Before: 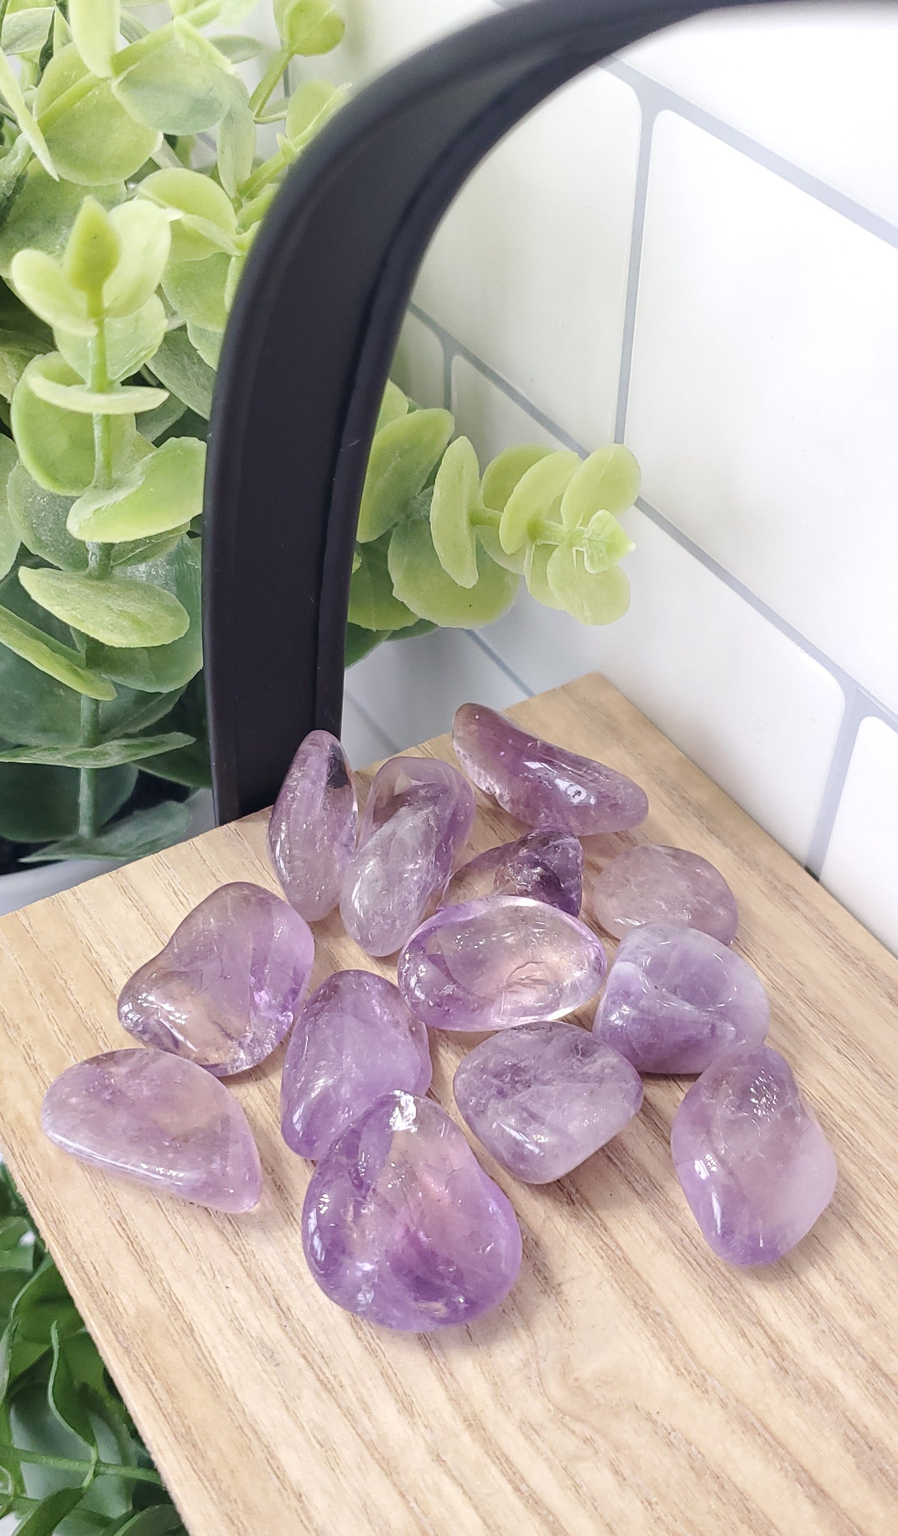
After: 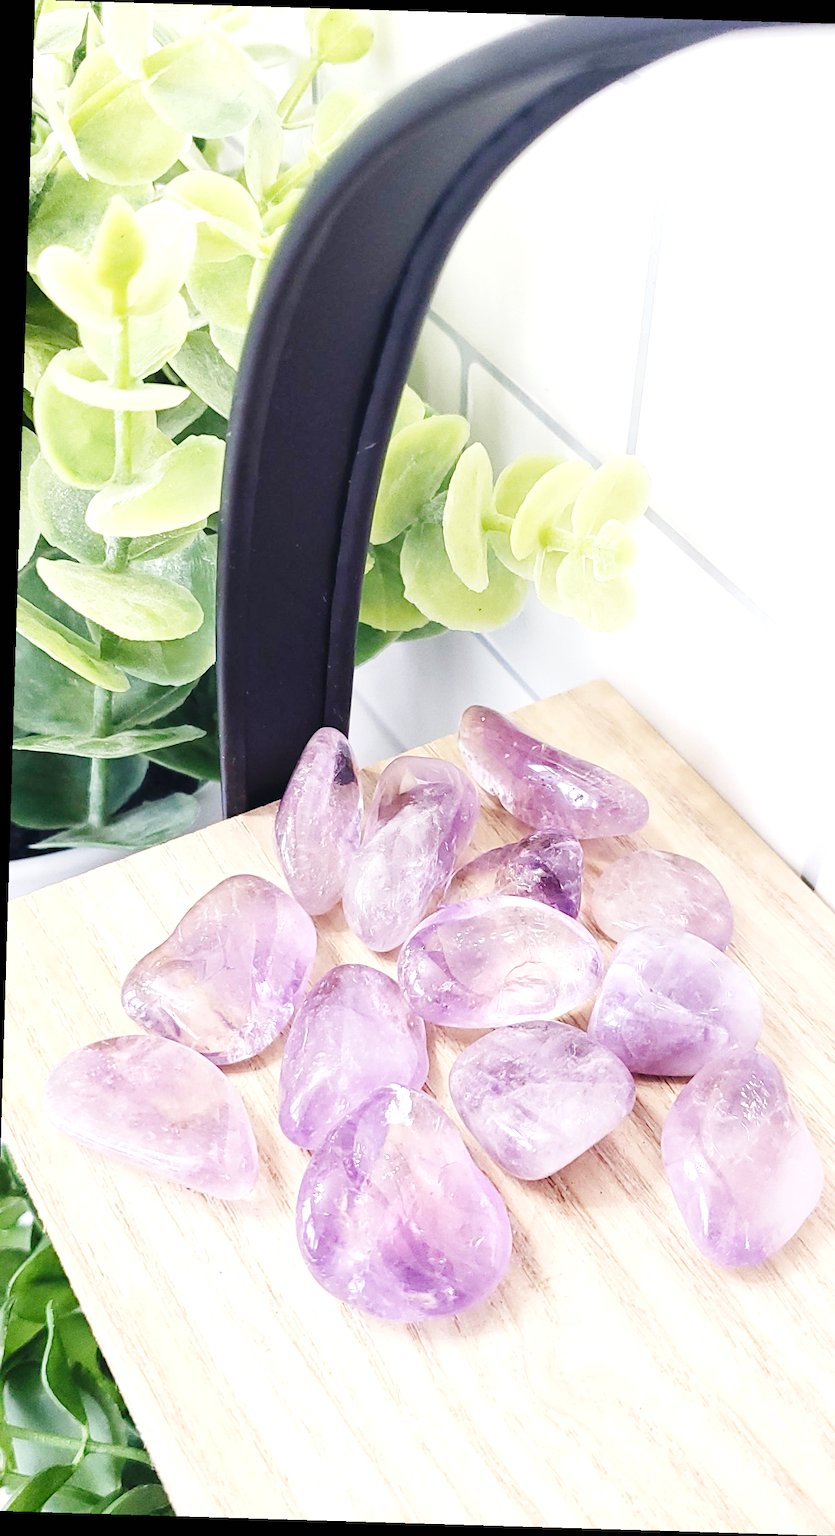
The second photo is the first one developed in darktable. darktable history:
local contrast: mode bilateral grid, contrast 10, coarseness 25, detail 110%, midtone range 0.2
exposure: black level correction 0, exposure 0.7 EV, compensate exposure bias true, compensate highlight preservation false
crop and rotate: left 1.088%, right 8.807%
rotate and perspective: rotation 1.72°, automatic cropping off
base curve: curves: ch0 [(0, 0) (0.036, 0.025) (0.121, 0.166) (0.206, 0.329) (0.605, 0.79) (1, 1)], preserve colors none
